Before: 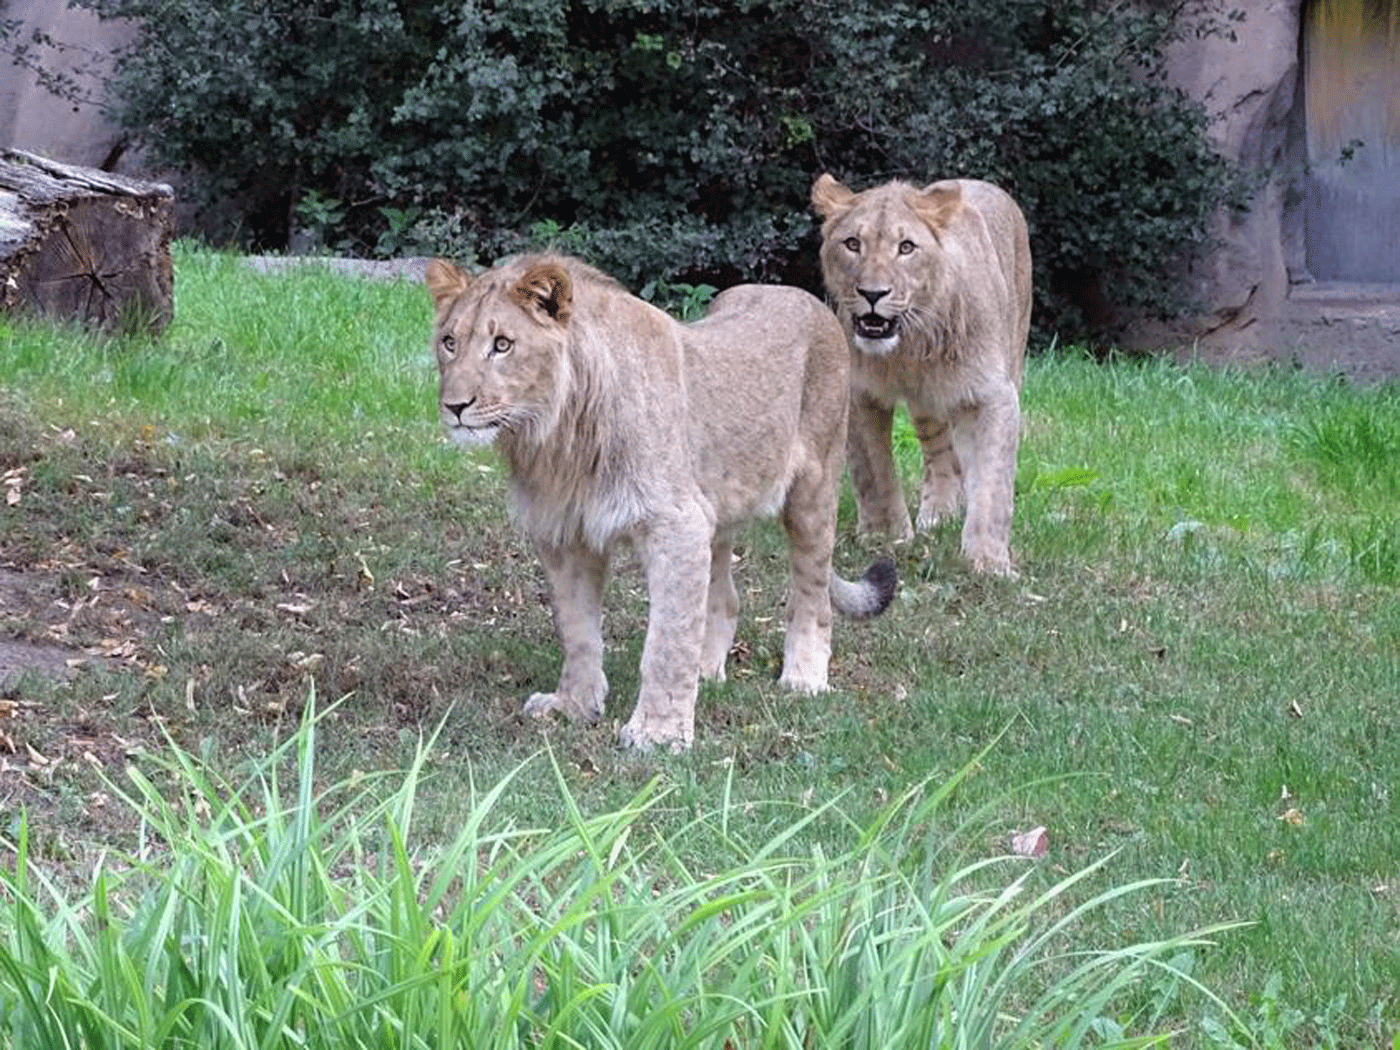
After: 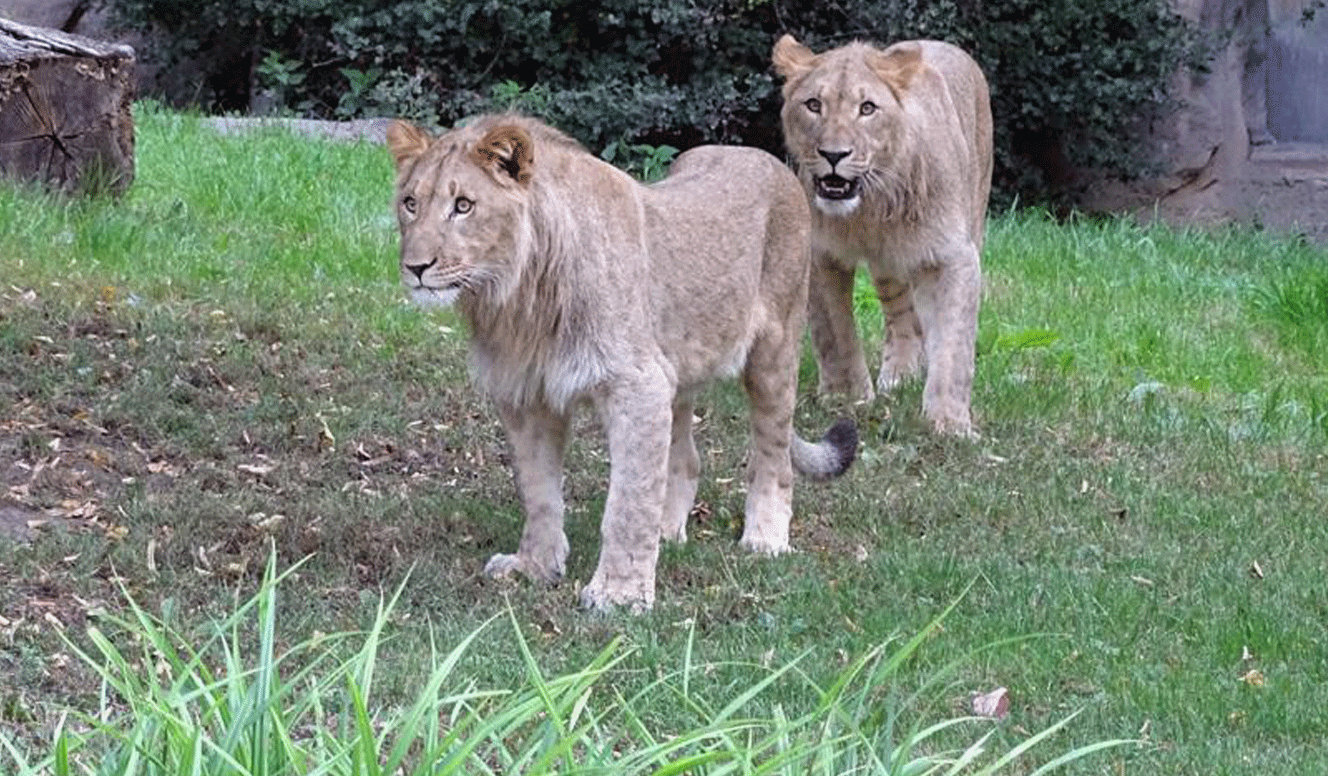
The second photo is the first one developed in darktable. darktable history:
crop and rotate: left 2.805%, top 13.389%, right 2.302%, bottom 12.671%
shadows and highlights: shadows 43.83, white point adjustment -1.36, soften with gaussian
